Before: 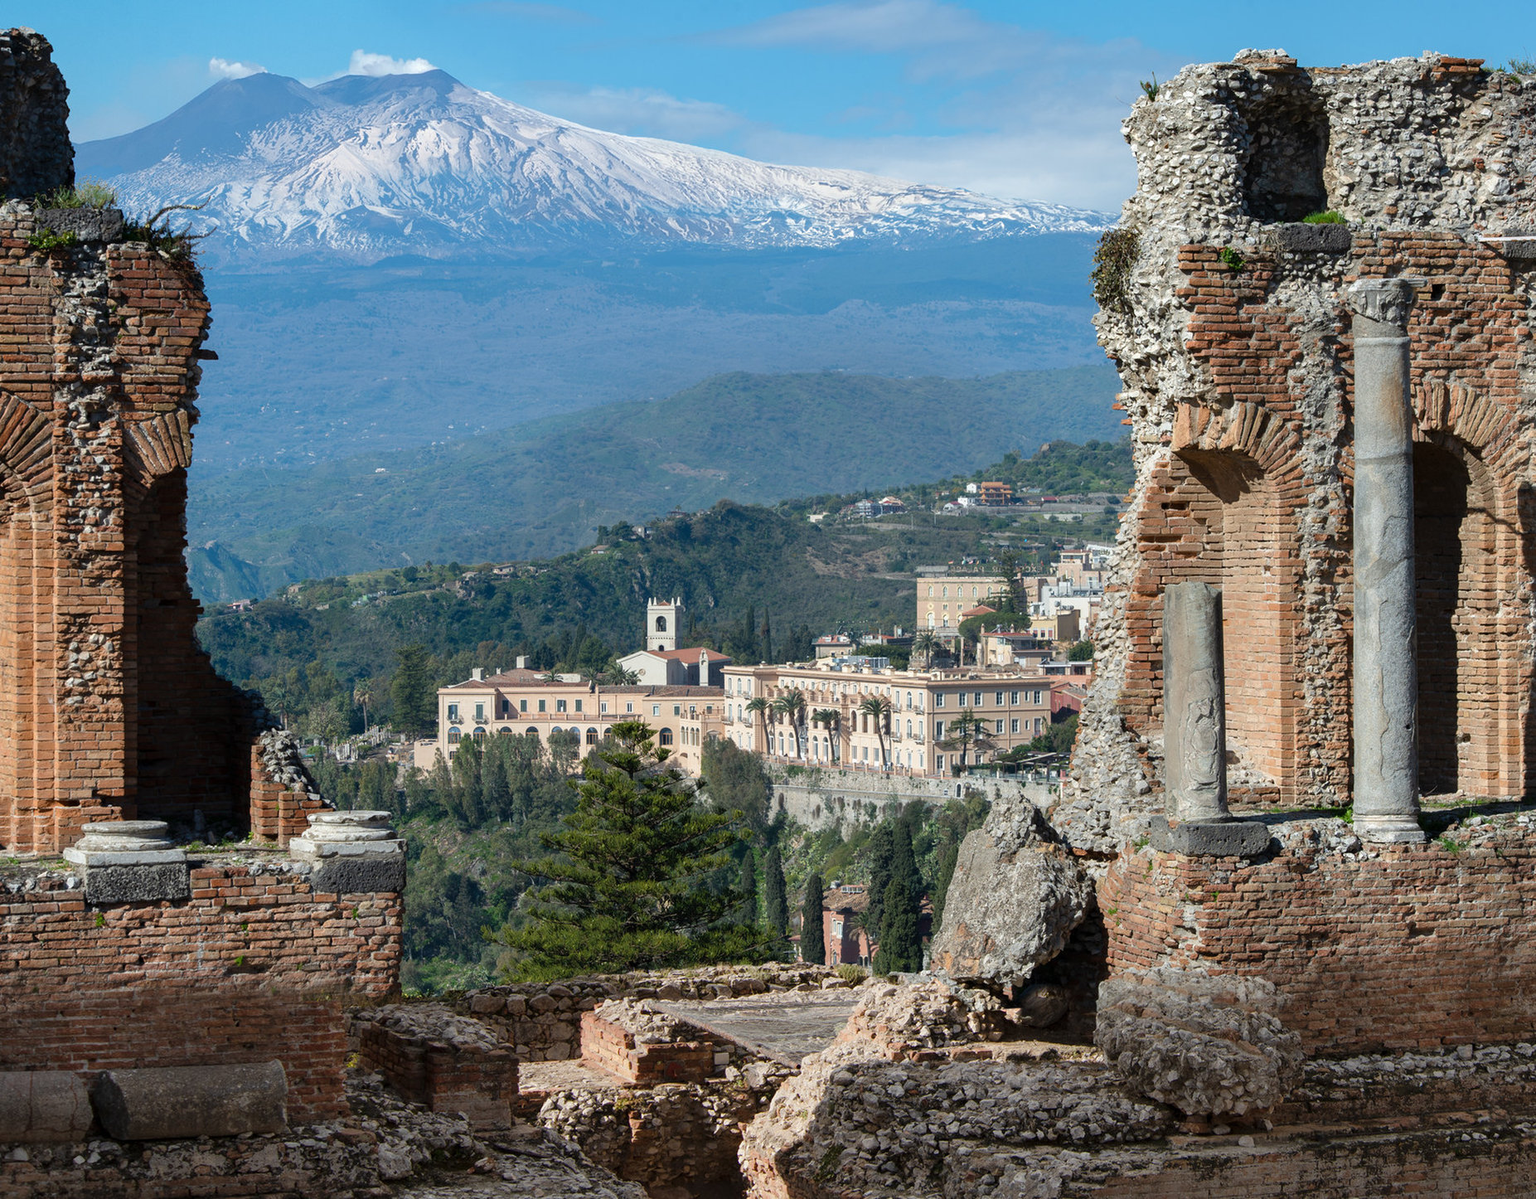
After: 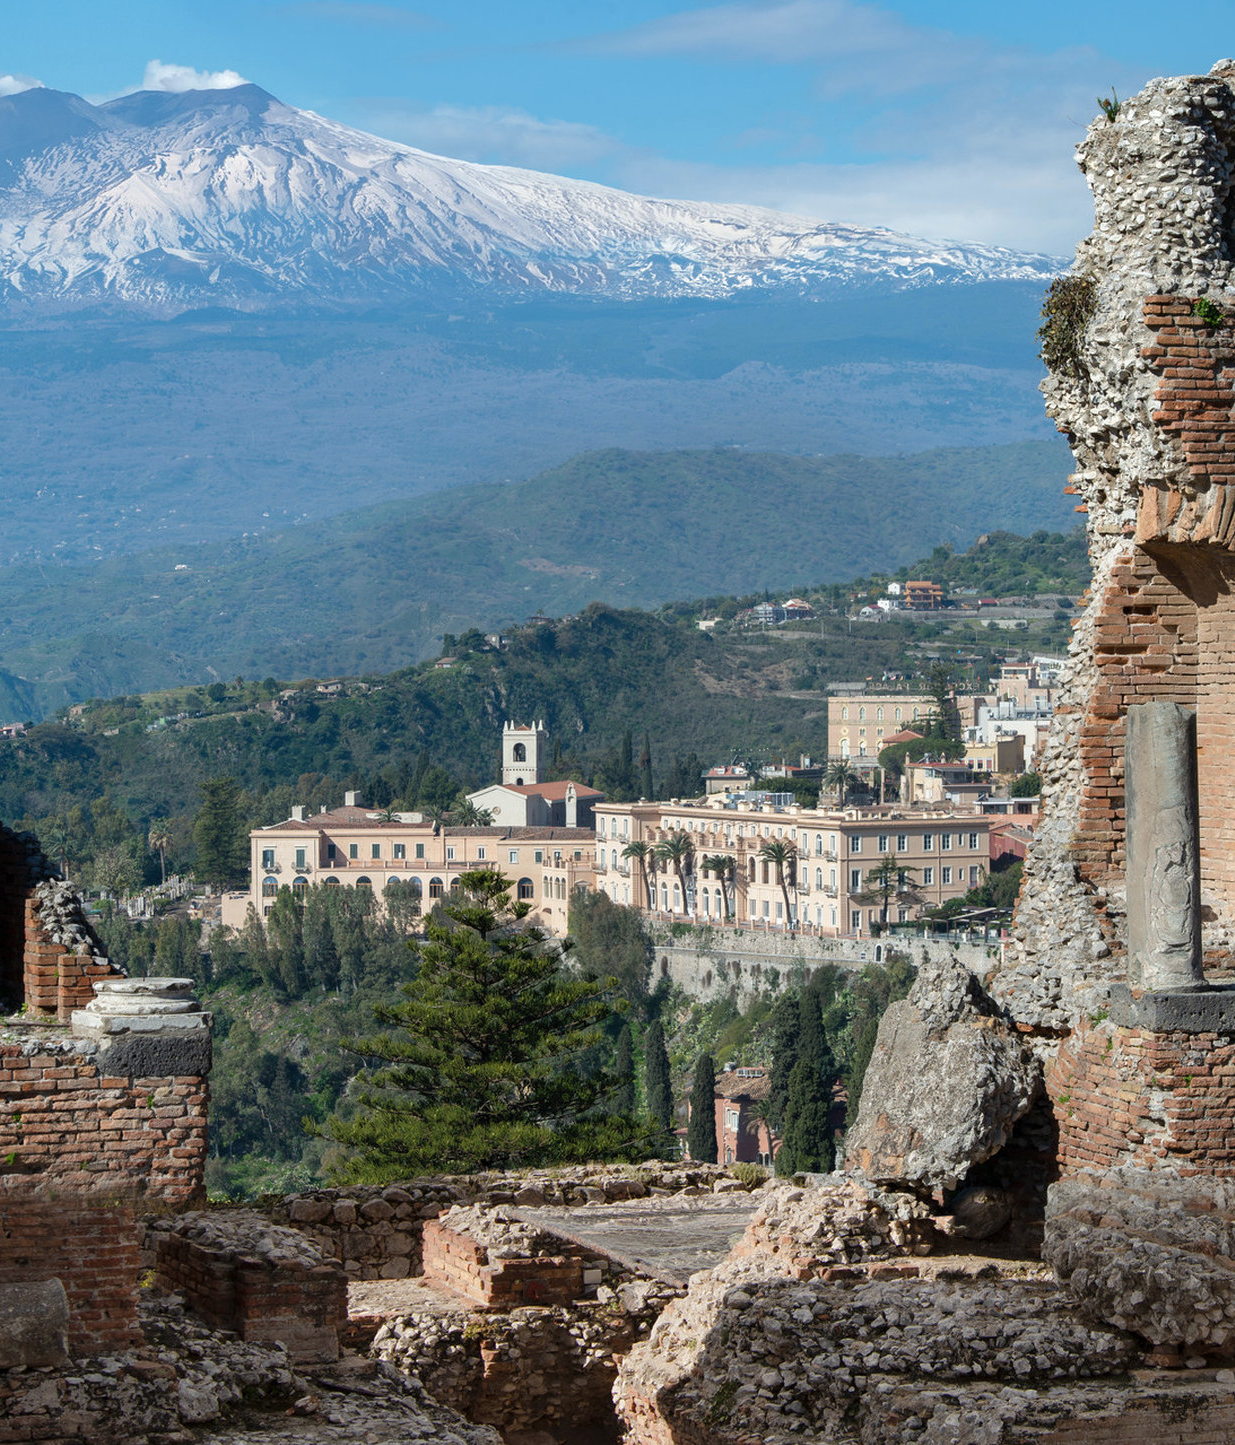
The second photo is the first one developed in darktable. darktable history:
crop and rotate: left 15.055%, right 18.278%
contrast brightness saturation: saturation -0.05
